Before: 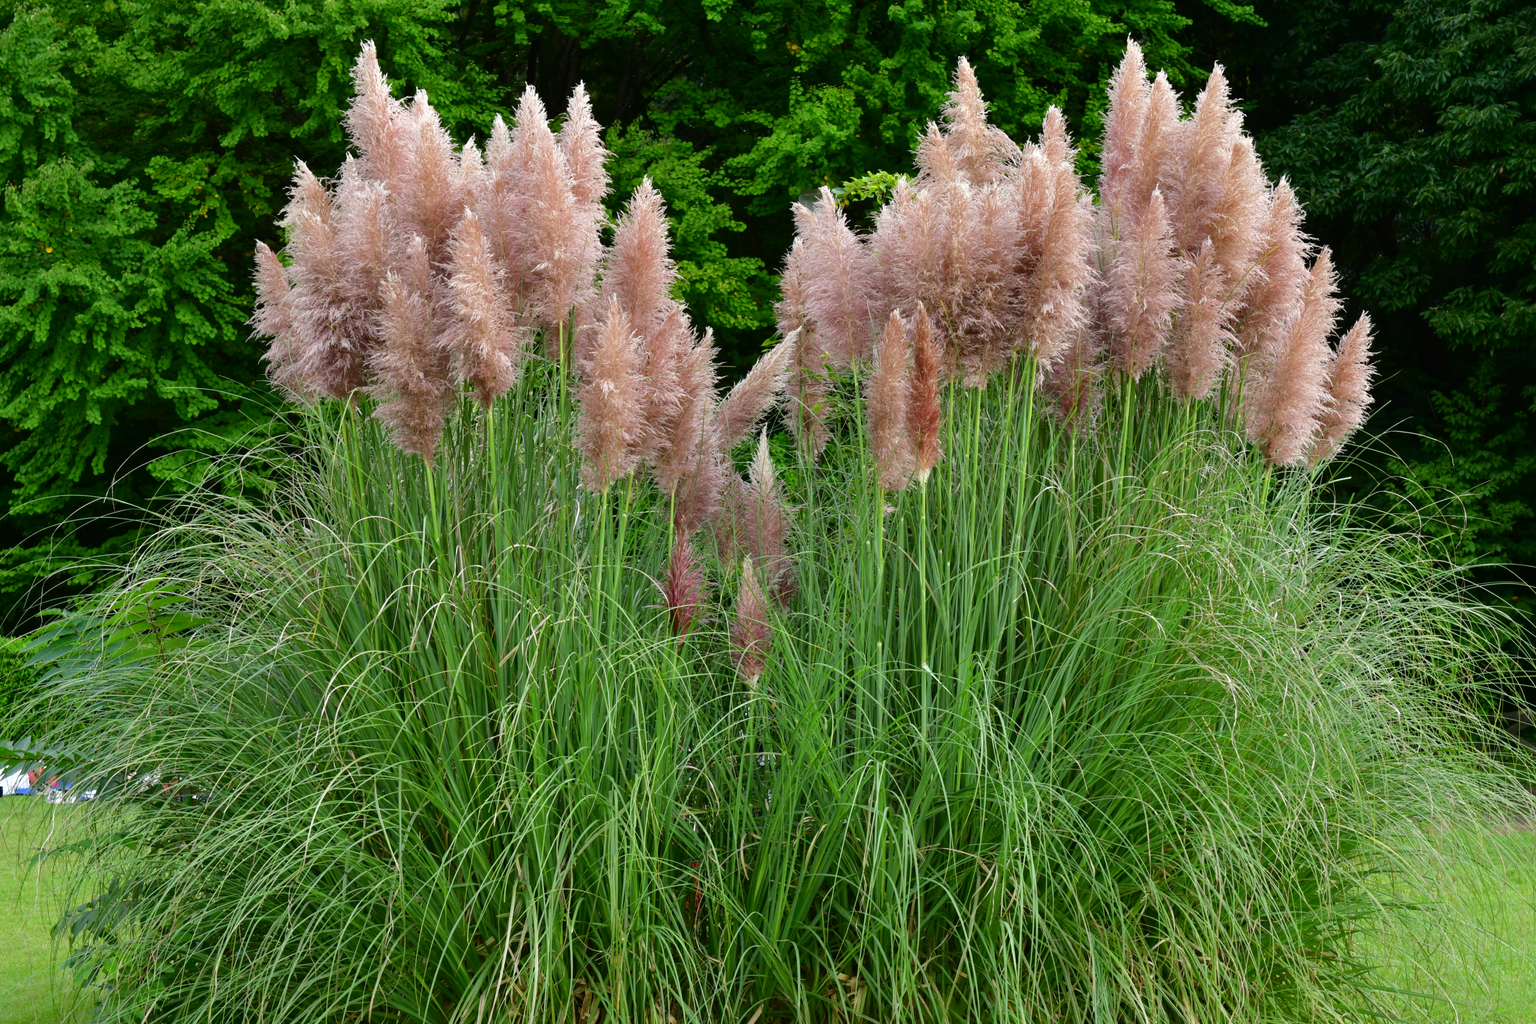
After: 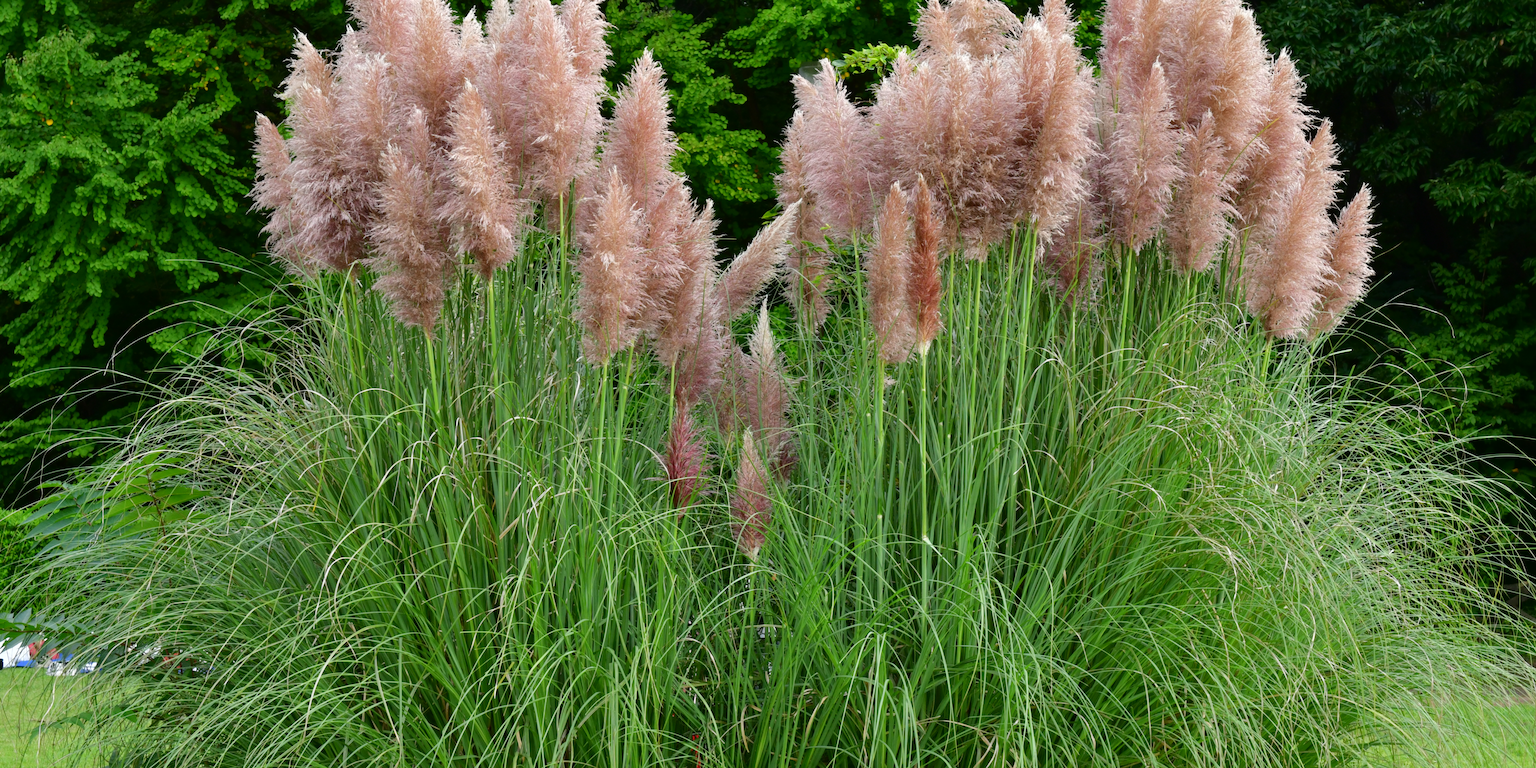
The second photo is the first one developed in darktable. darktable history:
base curve: curves: ch0 [(0, 0) (0.283, 0.295) (1, 1)], preserve colors none
crop and rotate: top 12.5%, bottom 12.5%
